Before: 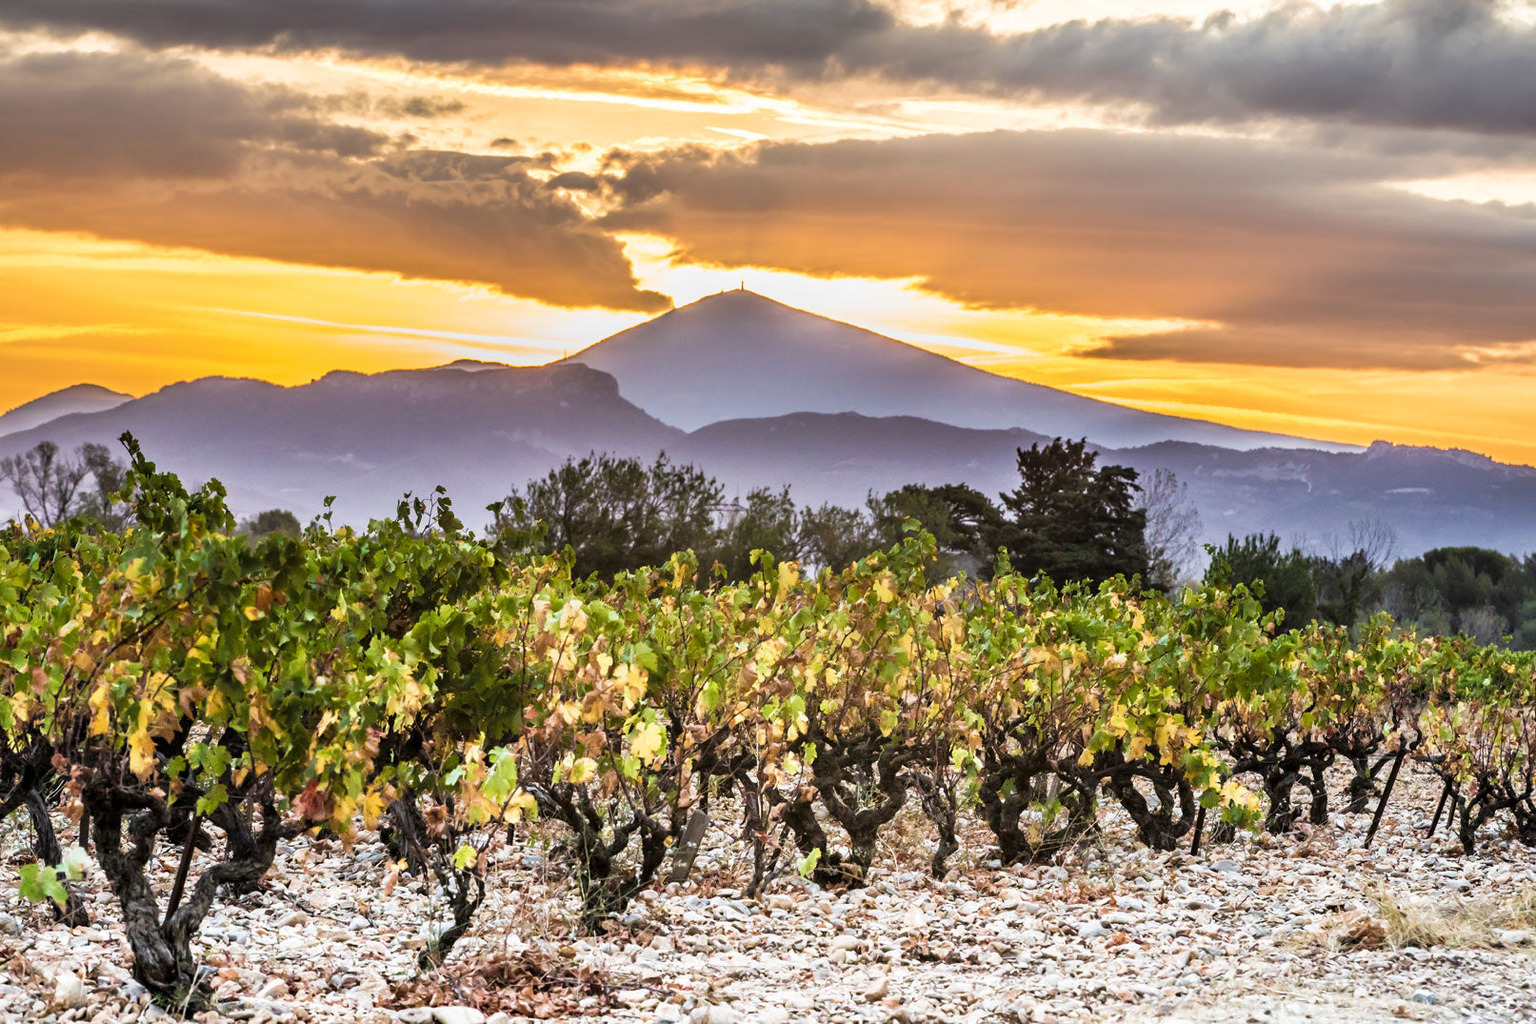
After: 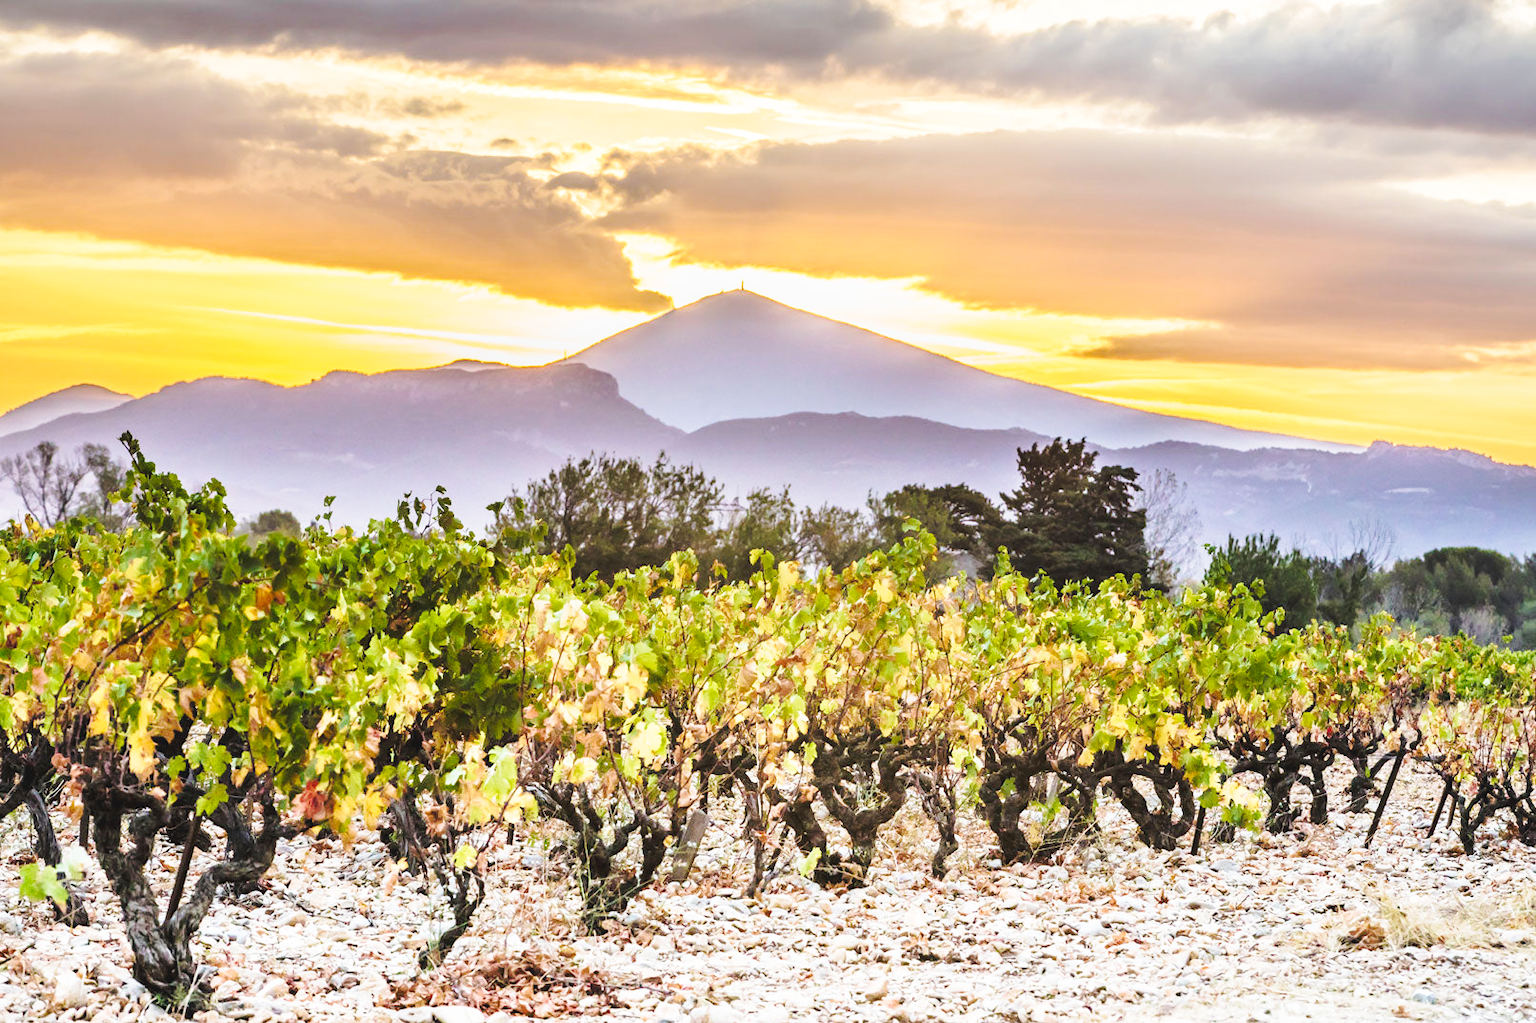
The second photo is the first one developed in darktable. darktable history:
base curve: curves: ch0 [(0, 0.007) (0.028, 0.063) (0.121, 0.311) (0.46, 0.743) (0.859, 0.957) (1, 1)], preserve colors none
color contrast: green-magenta contrast 1.2, blue-yellow contrast 1.2
